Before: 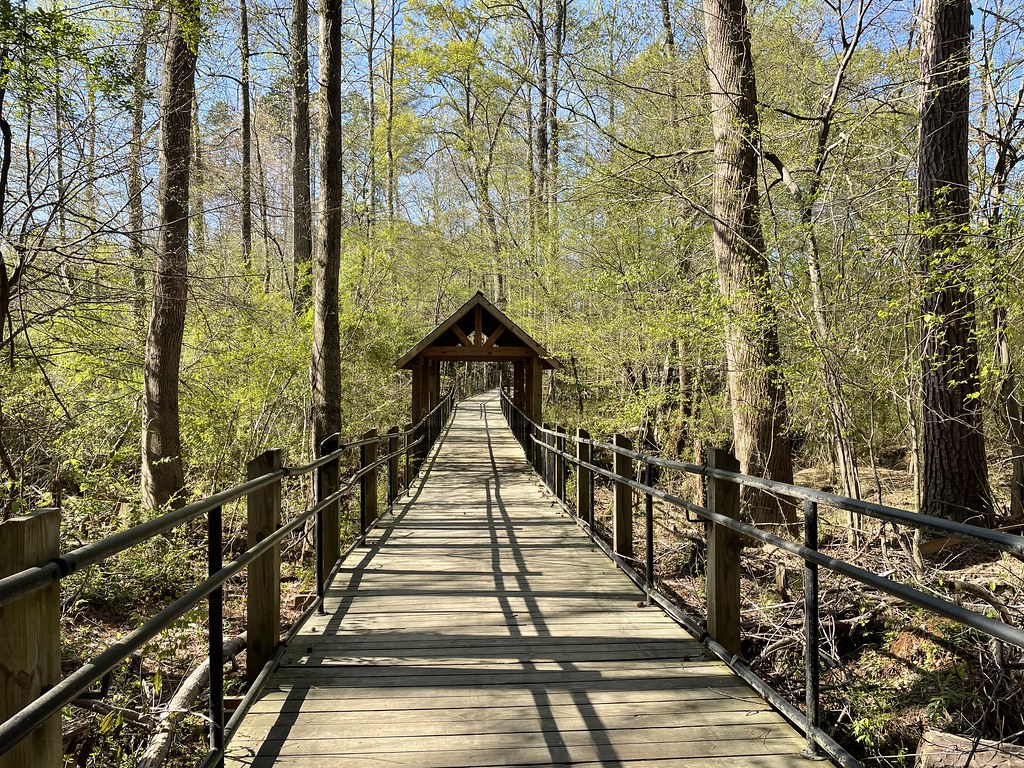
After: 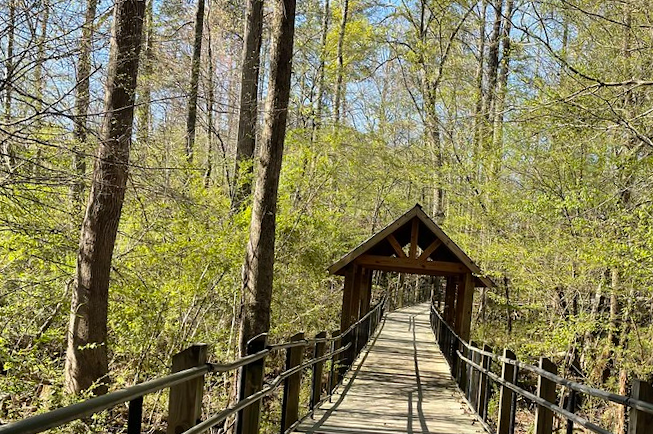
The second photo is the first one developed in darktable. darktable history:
crop and rotate: angle -4.79°, left 2.117%, top 6.909%, right 27.214%, bottom 30.453%
shadows and highlights: low approximation 0.01, soften with gaussian
